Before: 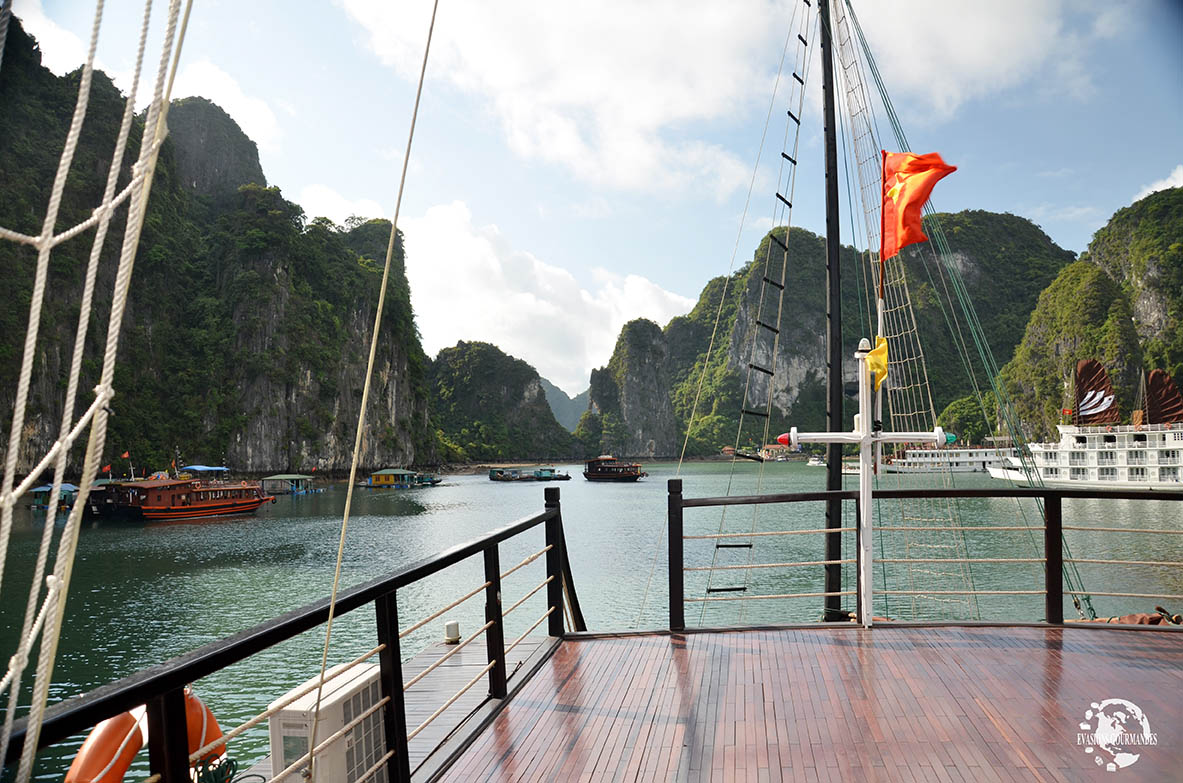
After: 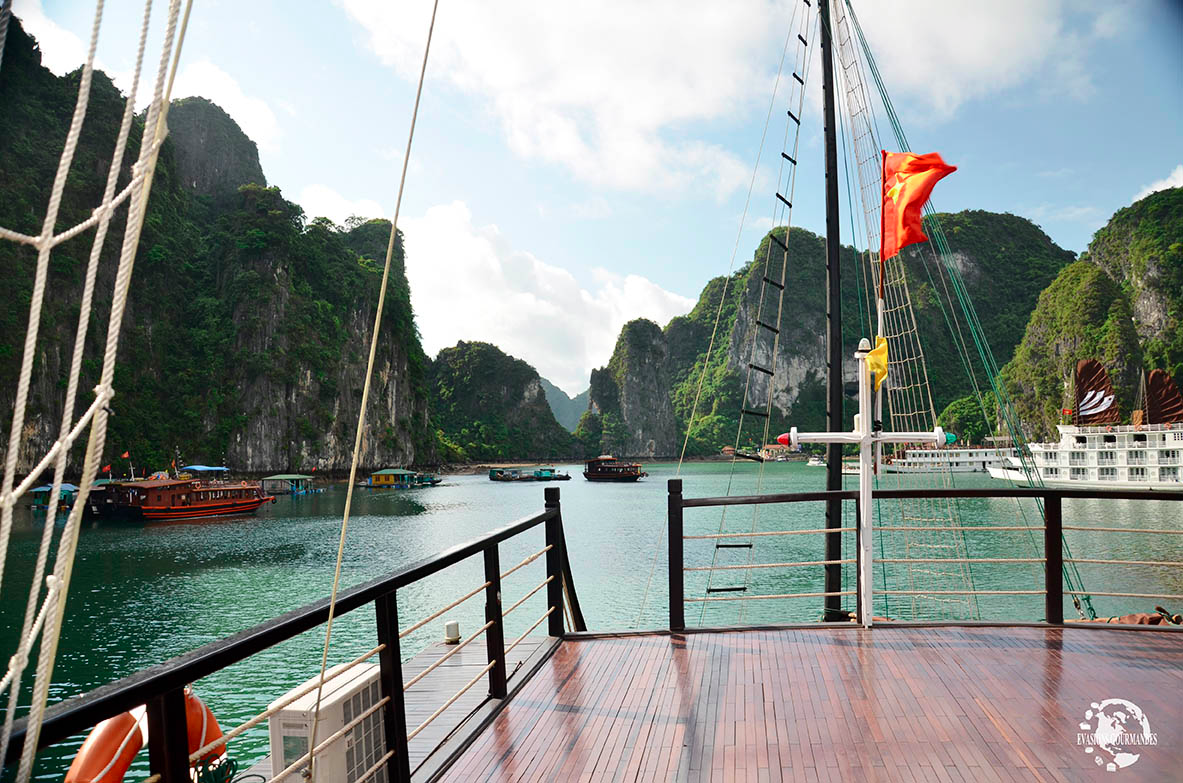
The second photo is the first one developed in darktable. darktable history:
tone curve: curves: ch0 [(0, 0) (0.183, 0.152) (0.571, 0.594) (1, 1)]; ch1 [(0, 0) (0.394, 0.307) (0.5, 0.5) (0.586, 0.597) (0.625, 0.647) (1, 1)]; ch2 [(0, 0) (0.5, 0.5) (0.604, 0.616) (1, 1)], color space Lab, independent channels, preserve colors none
